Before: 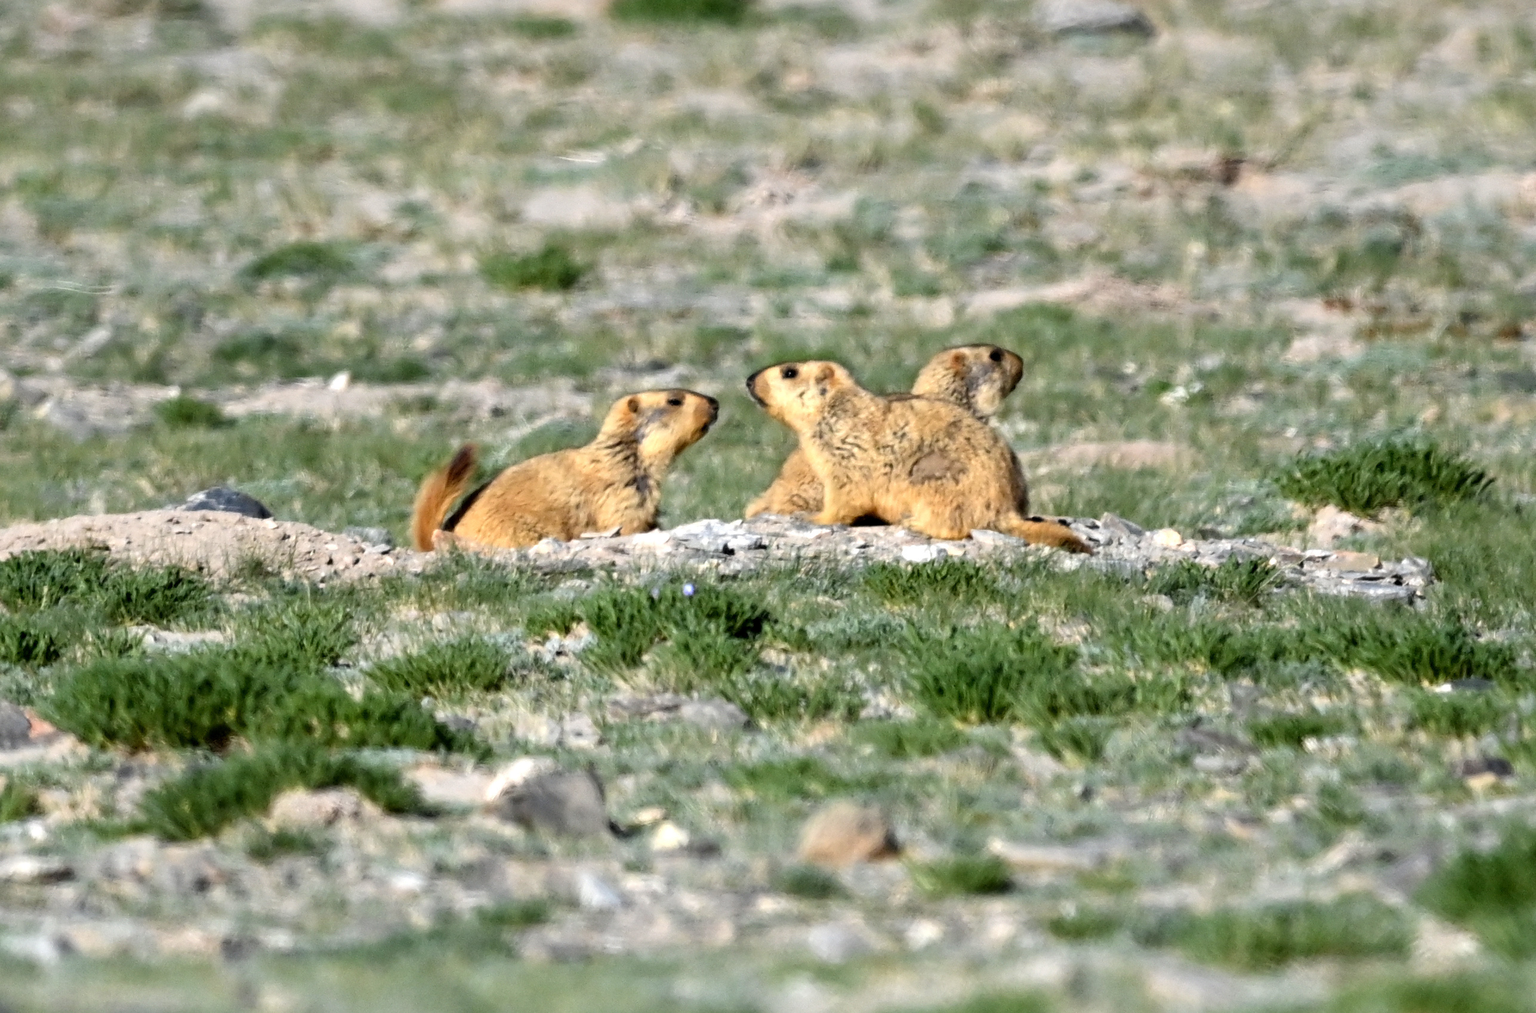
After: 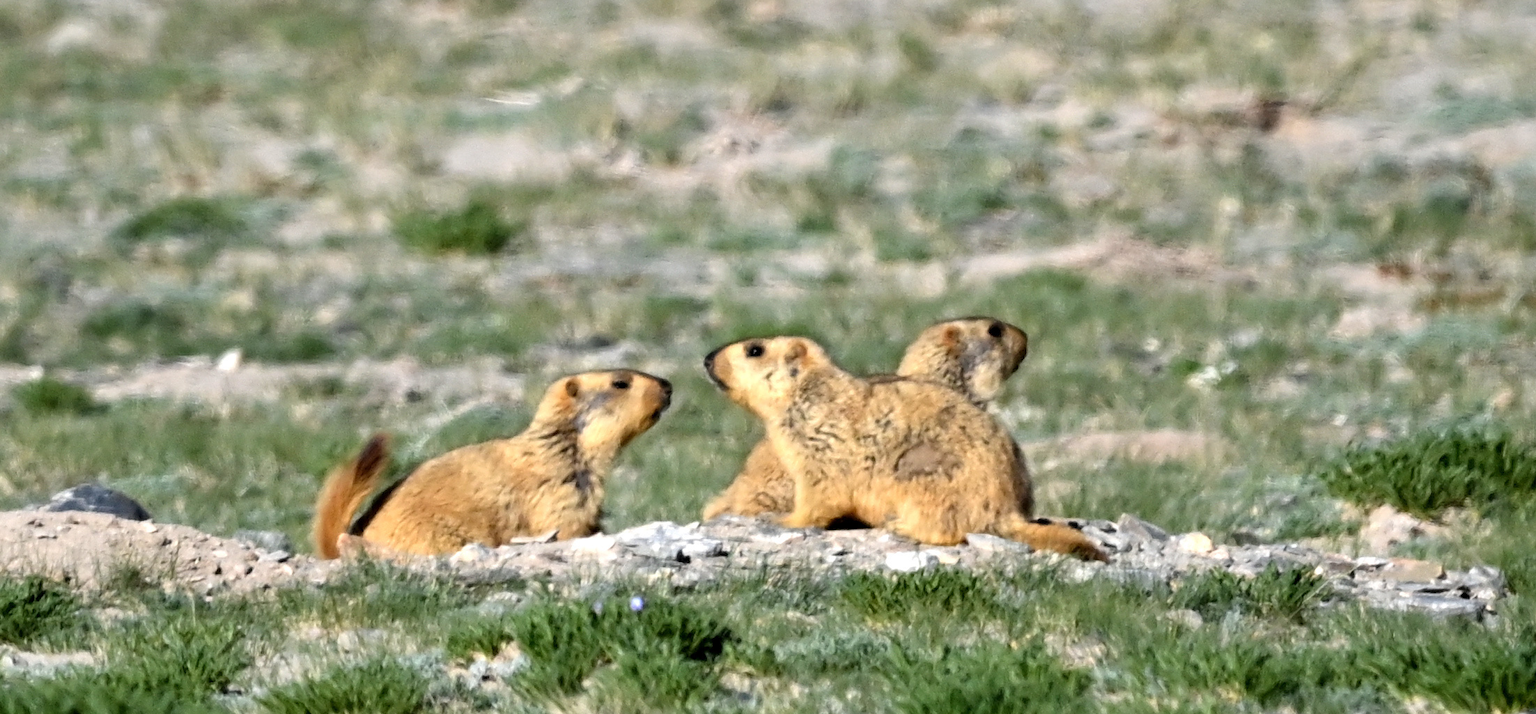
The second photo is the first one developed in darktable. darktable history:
white balance: emerald 1
crop and rotate: left 9.345%, top 7.22%, right 4.982%, bottom 32.331%
